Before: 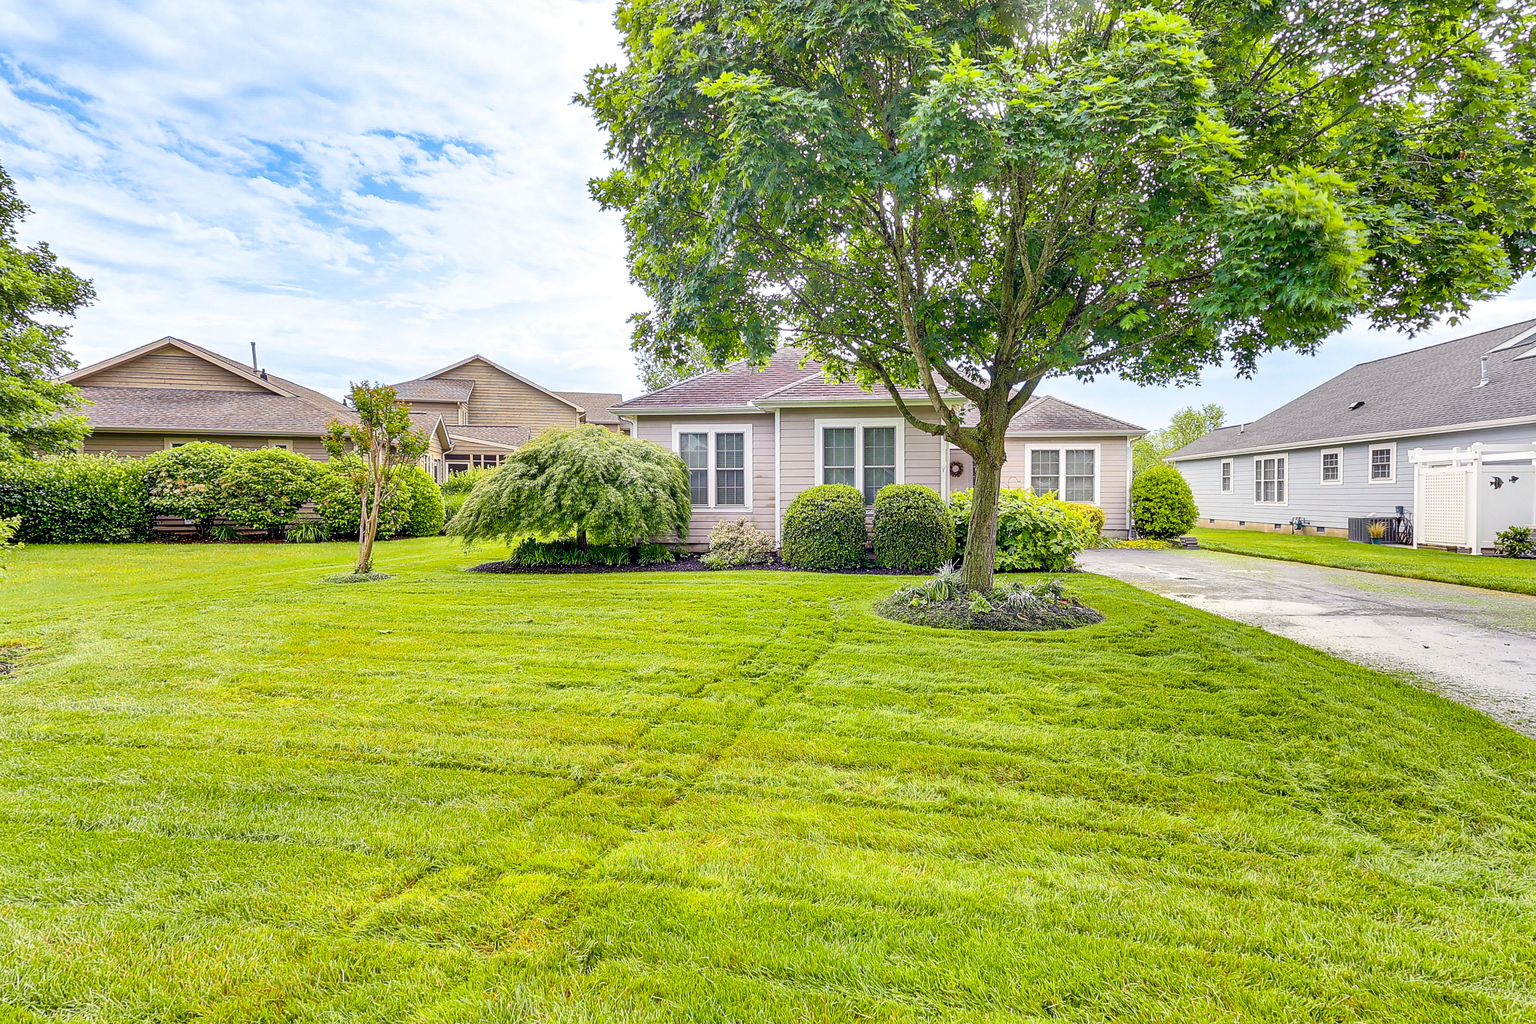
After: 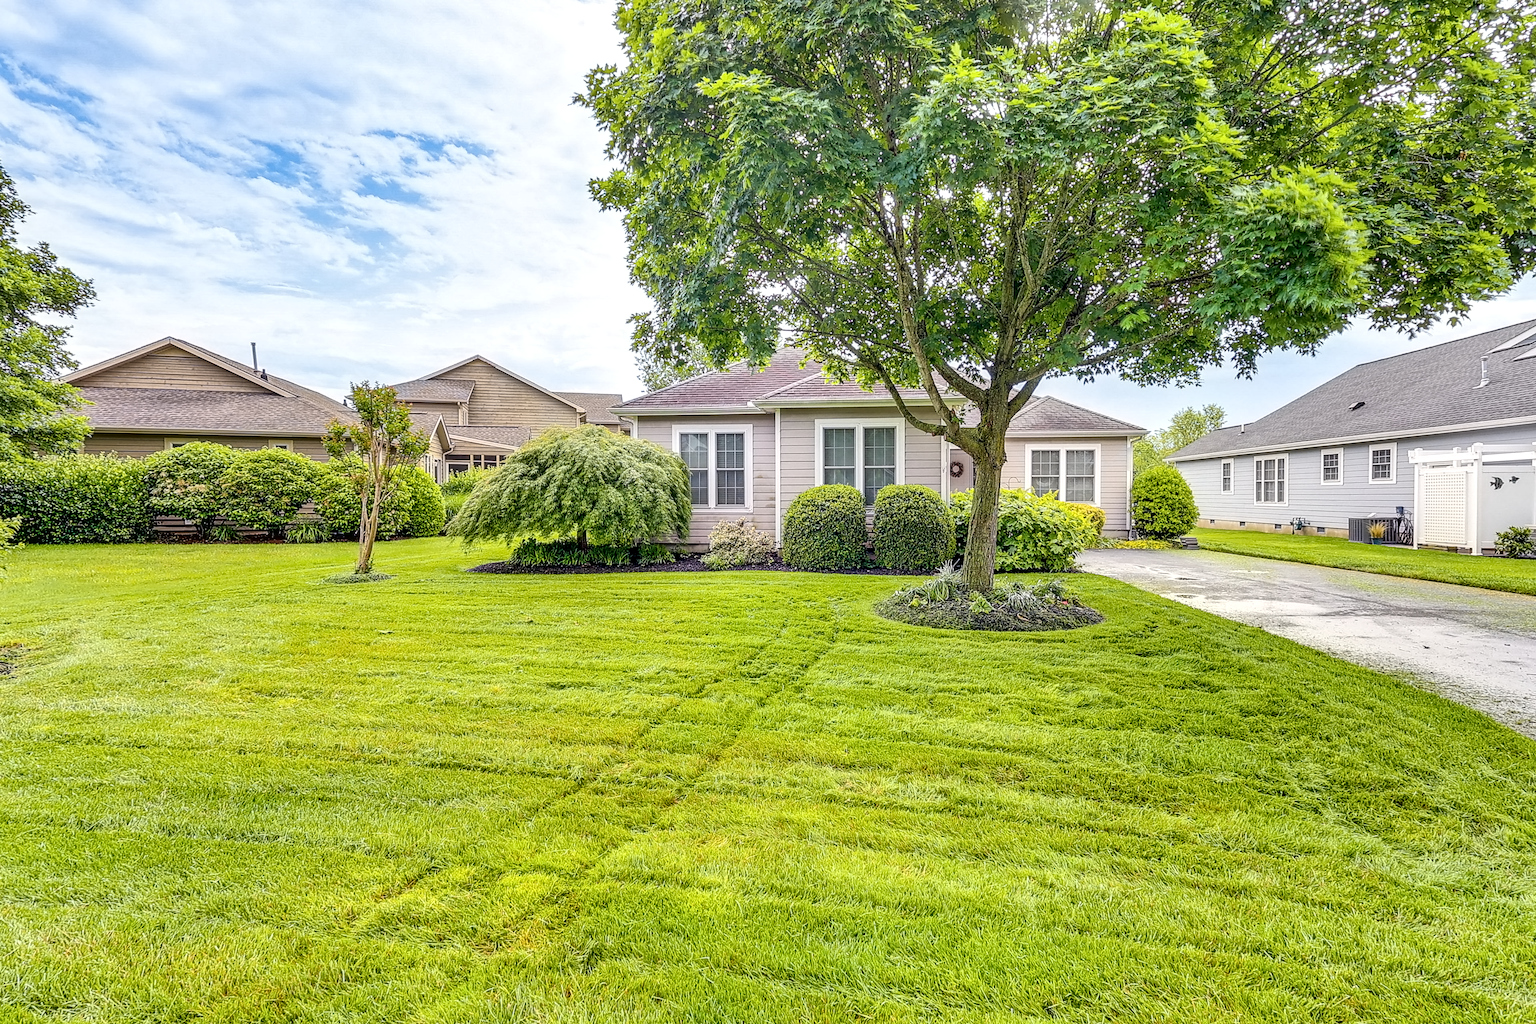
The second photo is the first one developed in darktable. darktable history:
contrast equalizer: octaves 7, y [[0.5 ×6], [0.5 ×6], [0.5 ×6], [0 ×6], [0, 0.039, 0.251, 0.29, 0.293, 0.292]]
local contrast: on, module defaults
